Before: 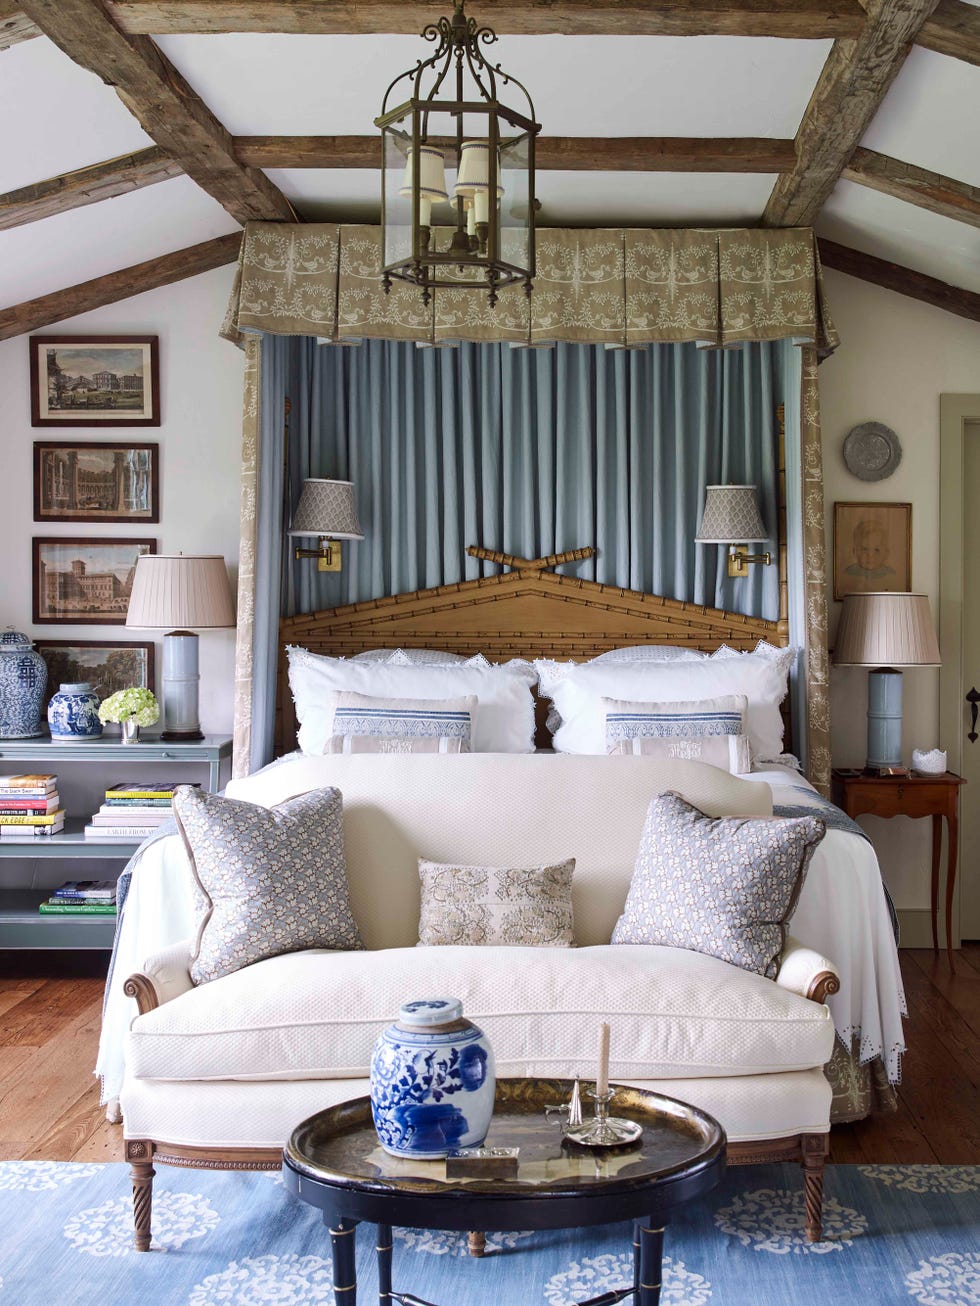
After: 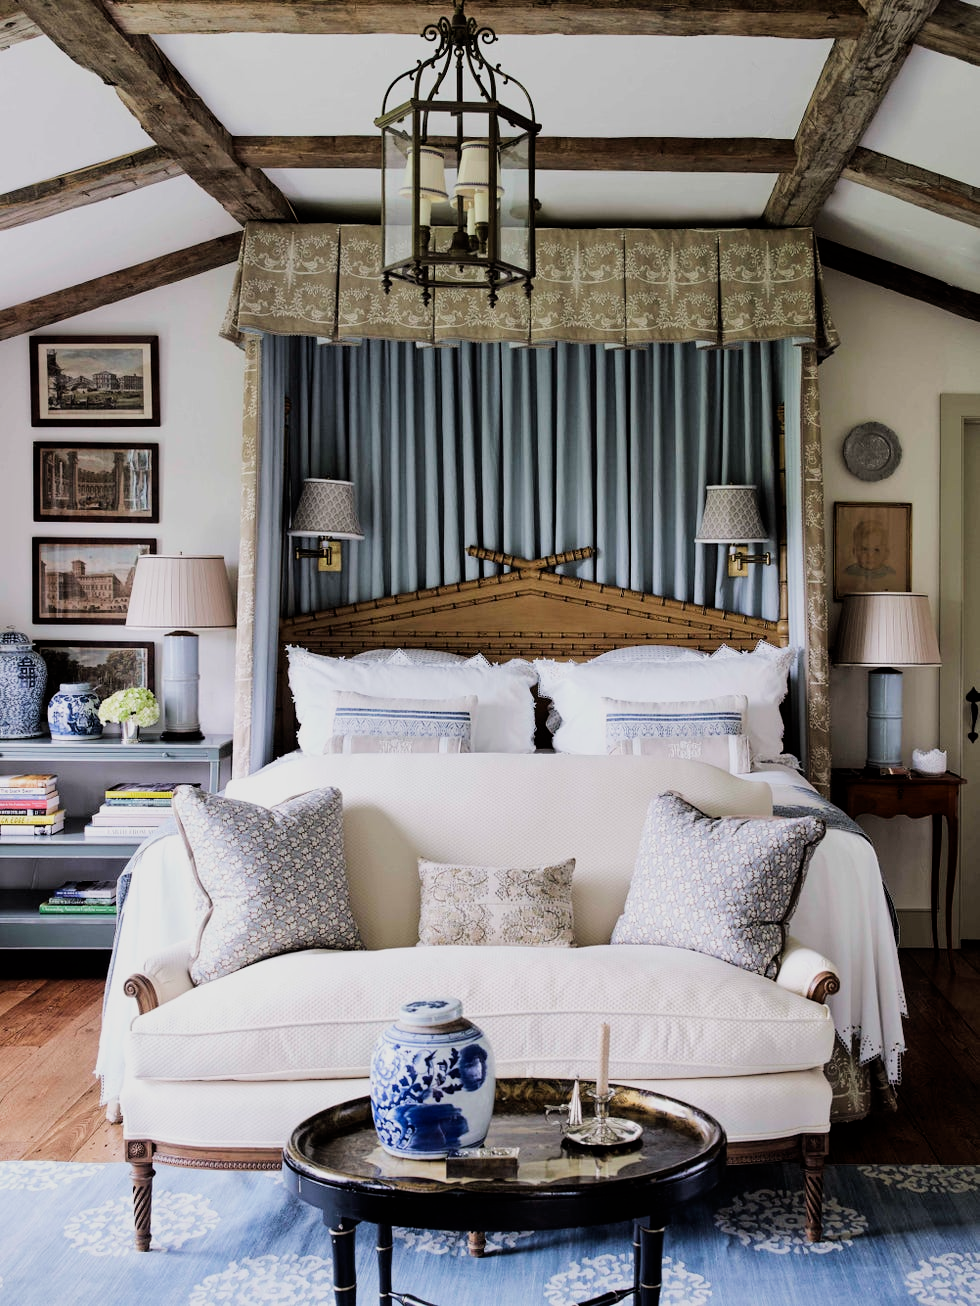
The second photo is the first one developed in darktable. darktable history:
filmic rgb: black relative exposure -5.08 EV, white relative exposure 3.95 EV, threshold 5.95 EV, hardness 2.88, contrast 1.298, highlights saturation mix -29.38%, iterations of high-quality reconstruction 0, enable highlight reconstruction true
